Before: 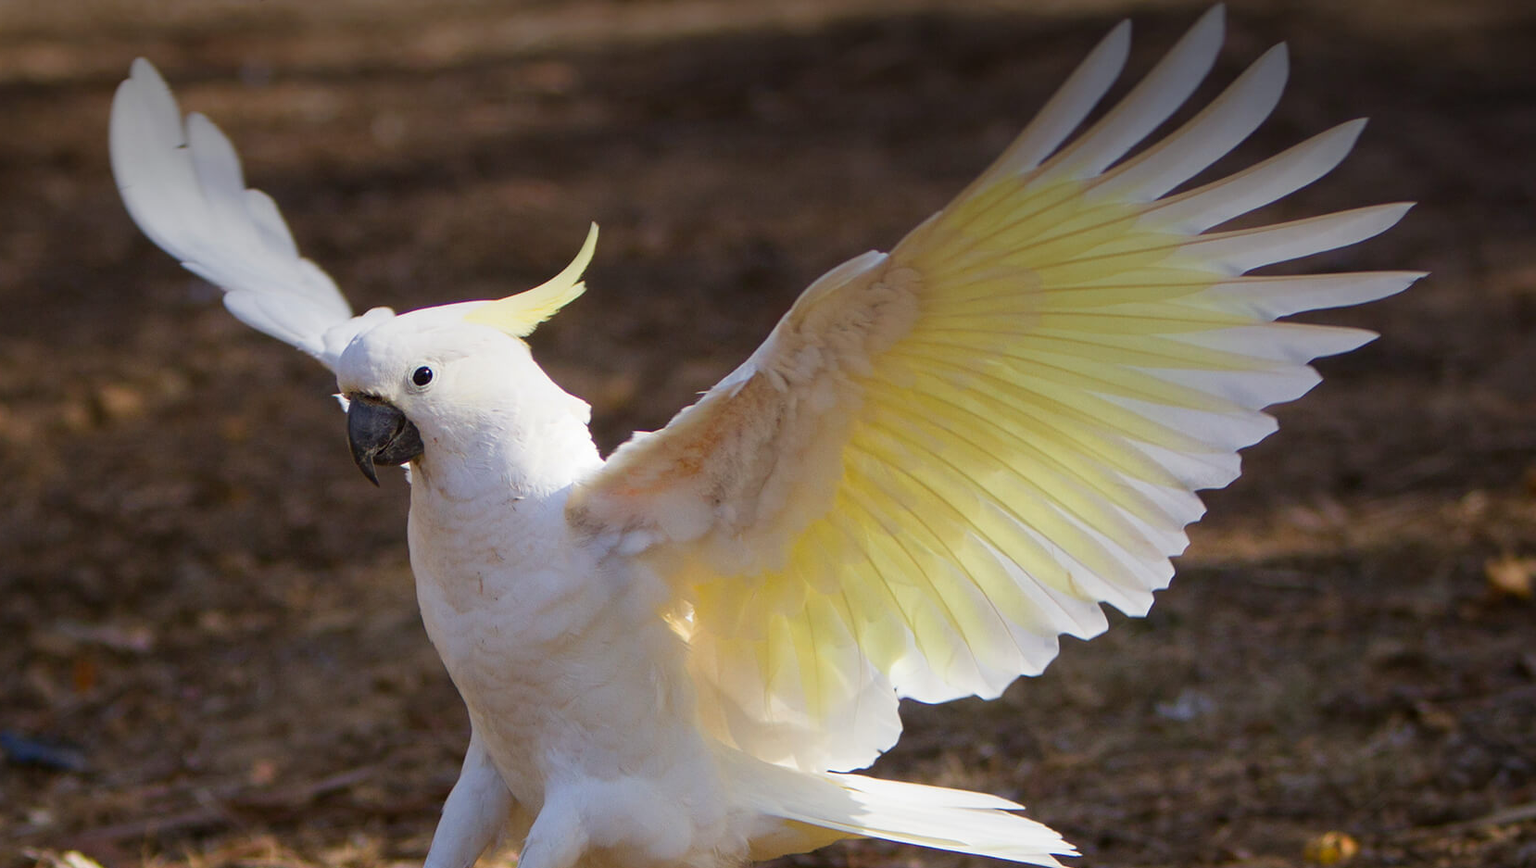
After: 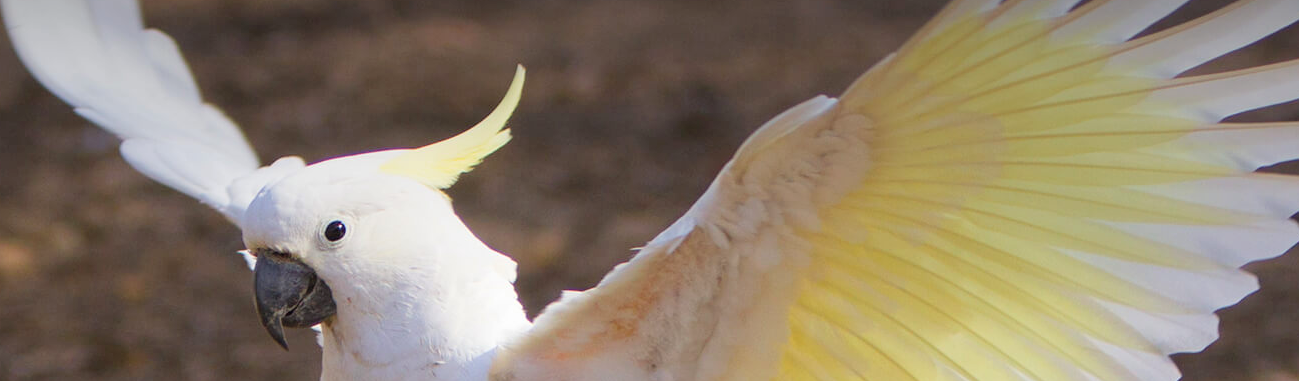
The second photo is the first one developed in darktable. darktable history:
crop: left 7.303%, top 18.768%, right 14.342%, bottom 40.515%
contrast brightness saturation: brightness 0.152
